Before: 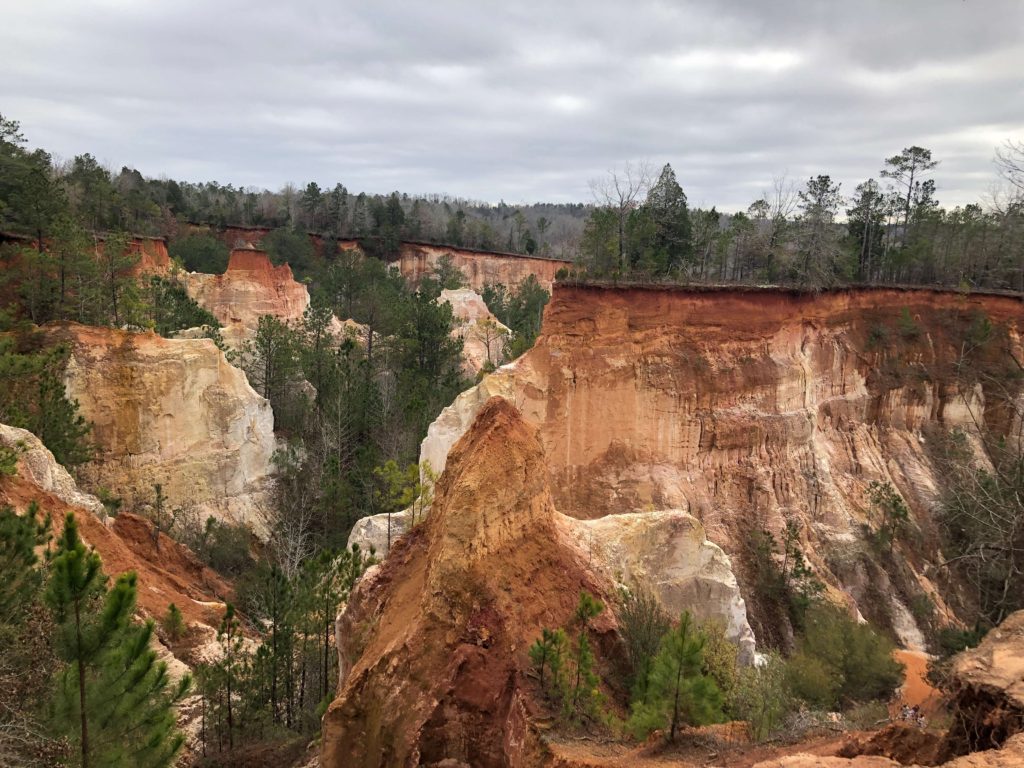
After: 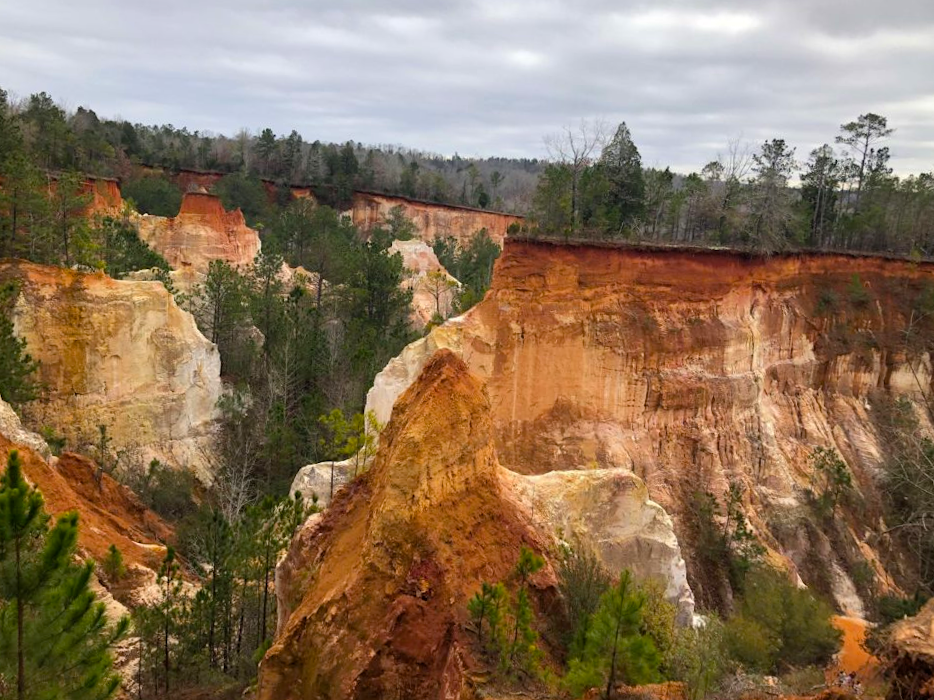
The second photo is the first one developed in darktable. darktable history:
color balance rgb: perceptual saturation grading › global saturation 30%
crop and rotate: angle -1.96°, left 3.097%, top 4.154%, right 1.586%, bottom 0.529%
